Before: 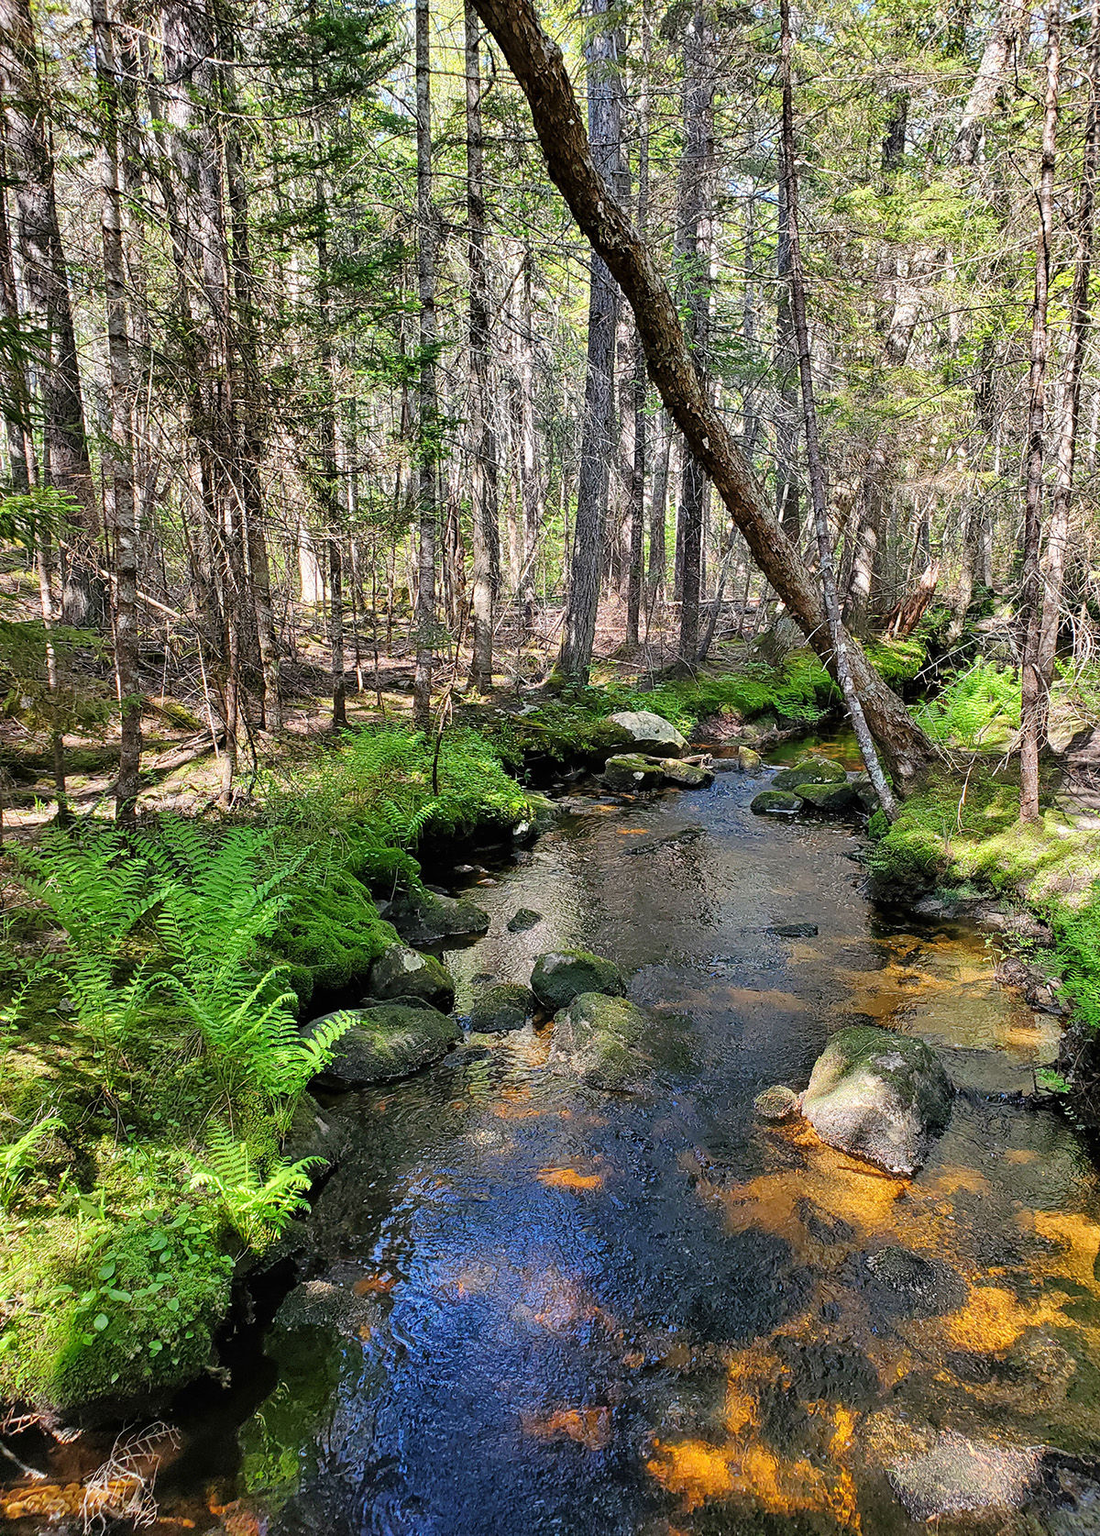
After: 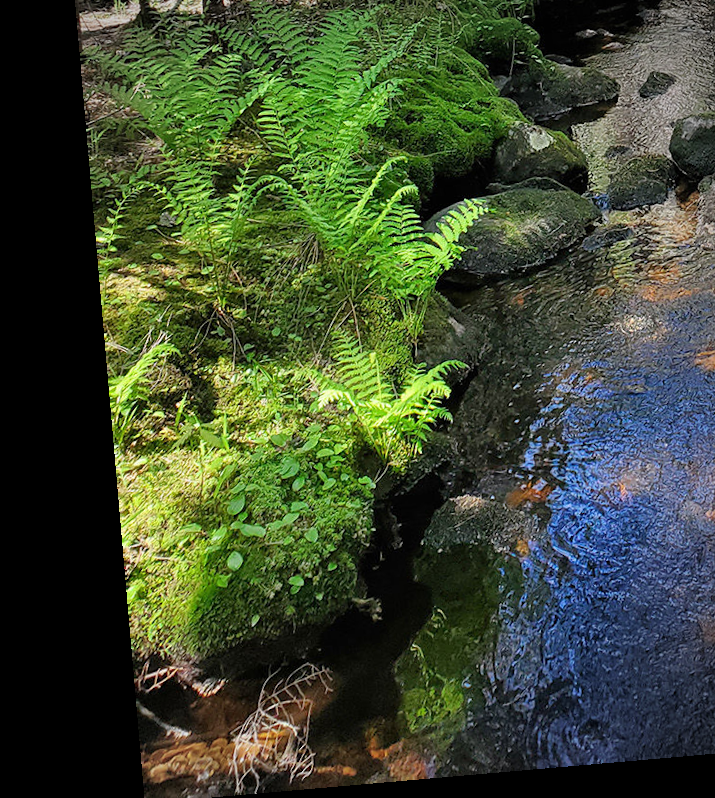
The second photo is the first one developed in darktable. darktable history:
rotate and perspective: rotation -4.98°, automatic cropping off
vignetting: automatic ratio true
crop and rotate: top 54.778%, right 46.61%, bottom 0.159%
